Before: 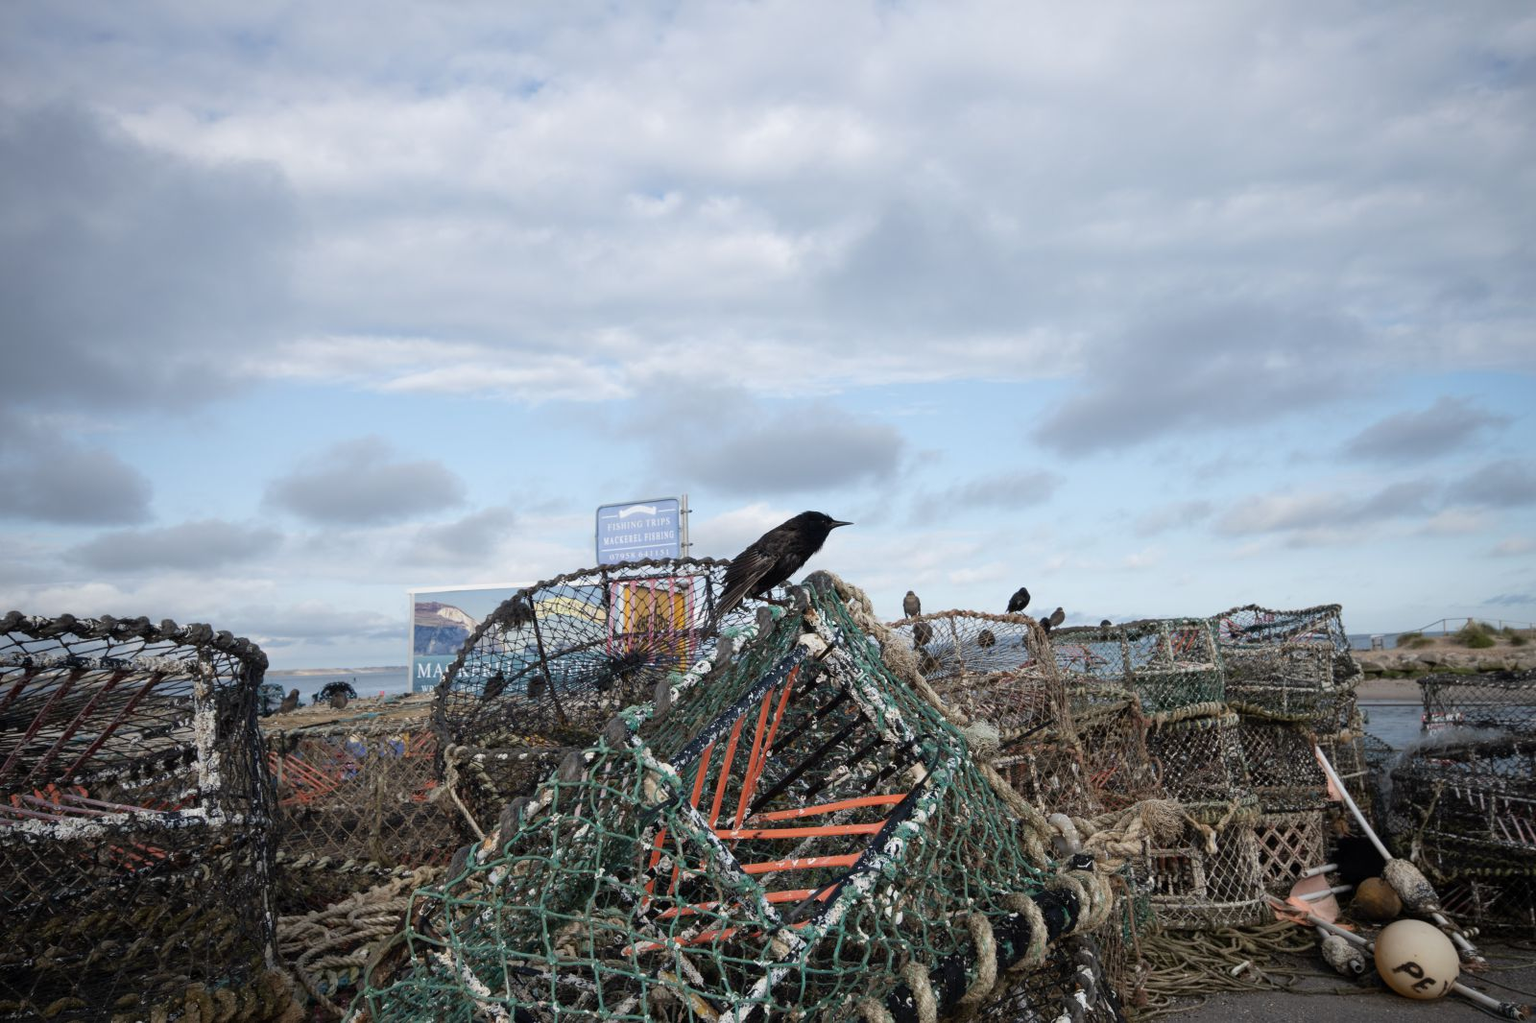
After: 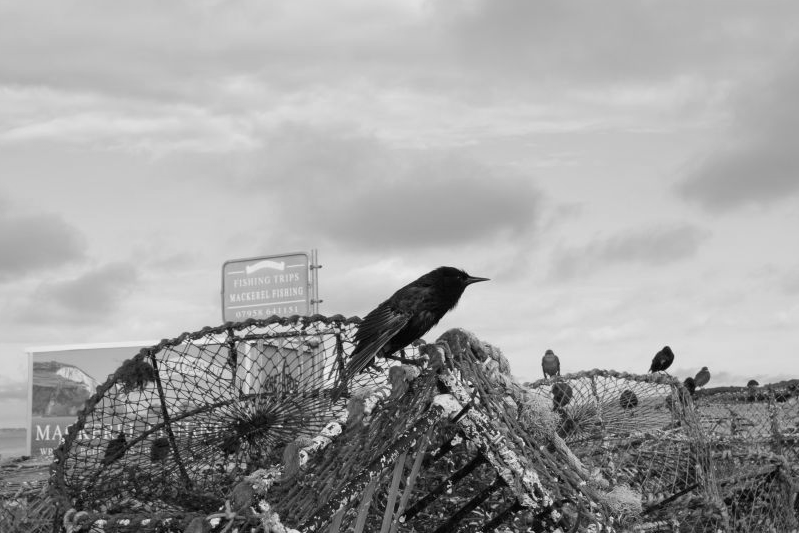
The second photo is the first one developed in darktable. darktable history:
monochrome: a 32, b 64, size 2.3
crop: left 25%, top 25%, right 25%, bottom 25%
